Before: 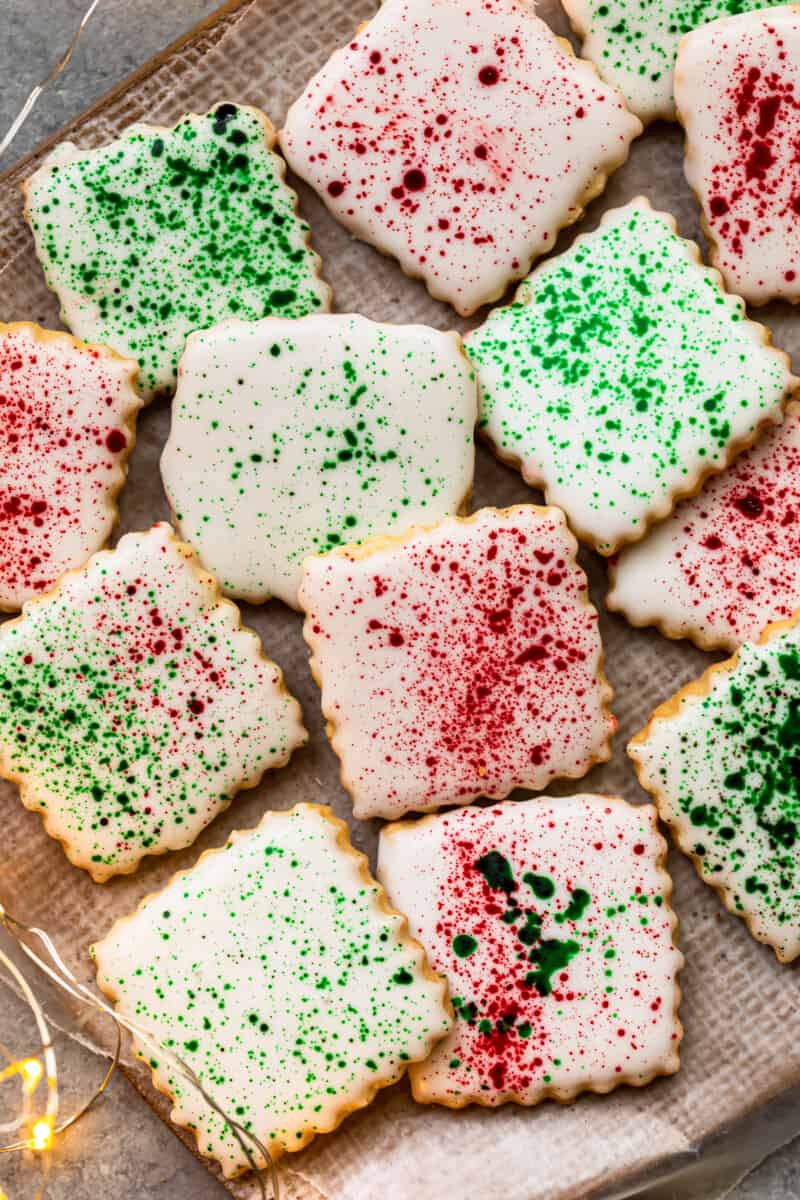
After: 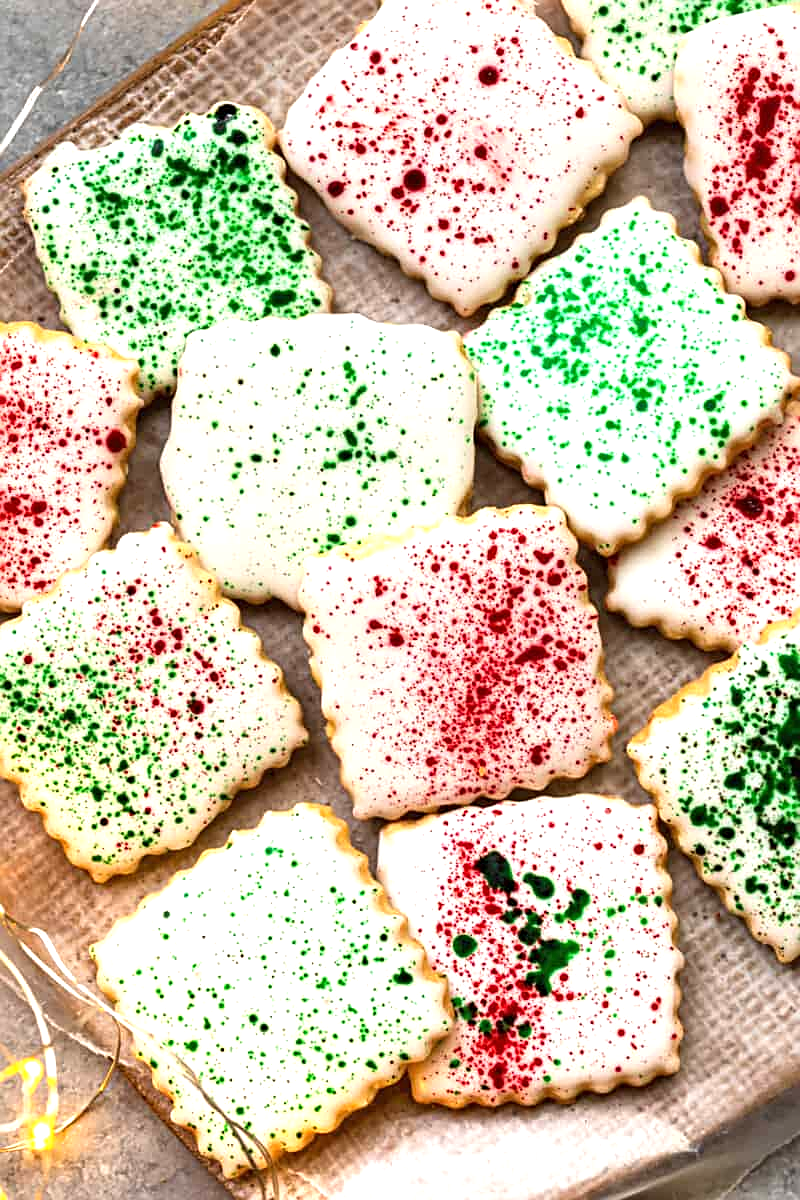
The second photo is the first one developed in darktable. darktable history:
sharpen: on, module defaults
exposure: black level correction 0, exposure 0.691 EV, compensate highlight preservation false
